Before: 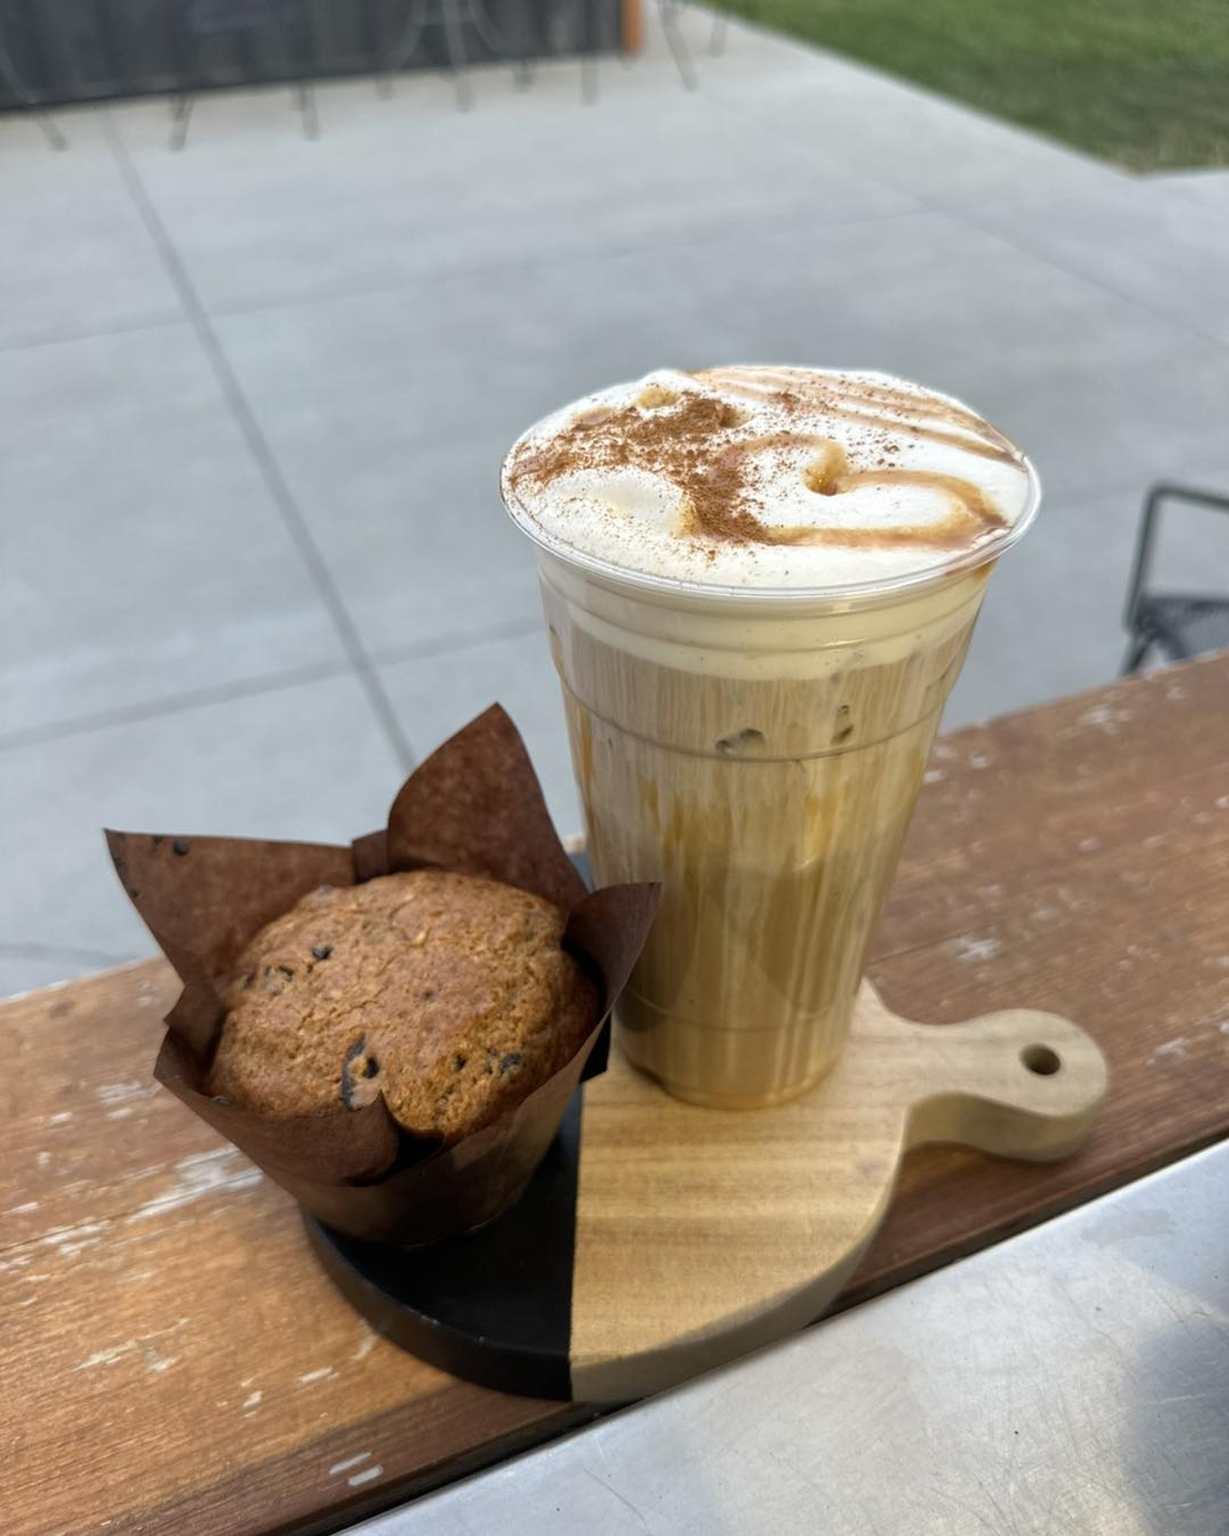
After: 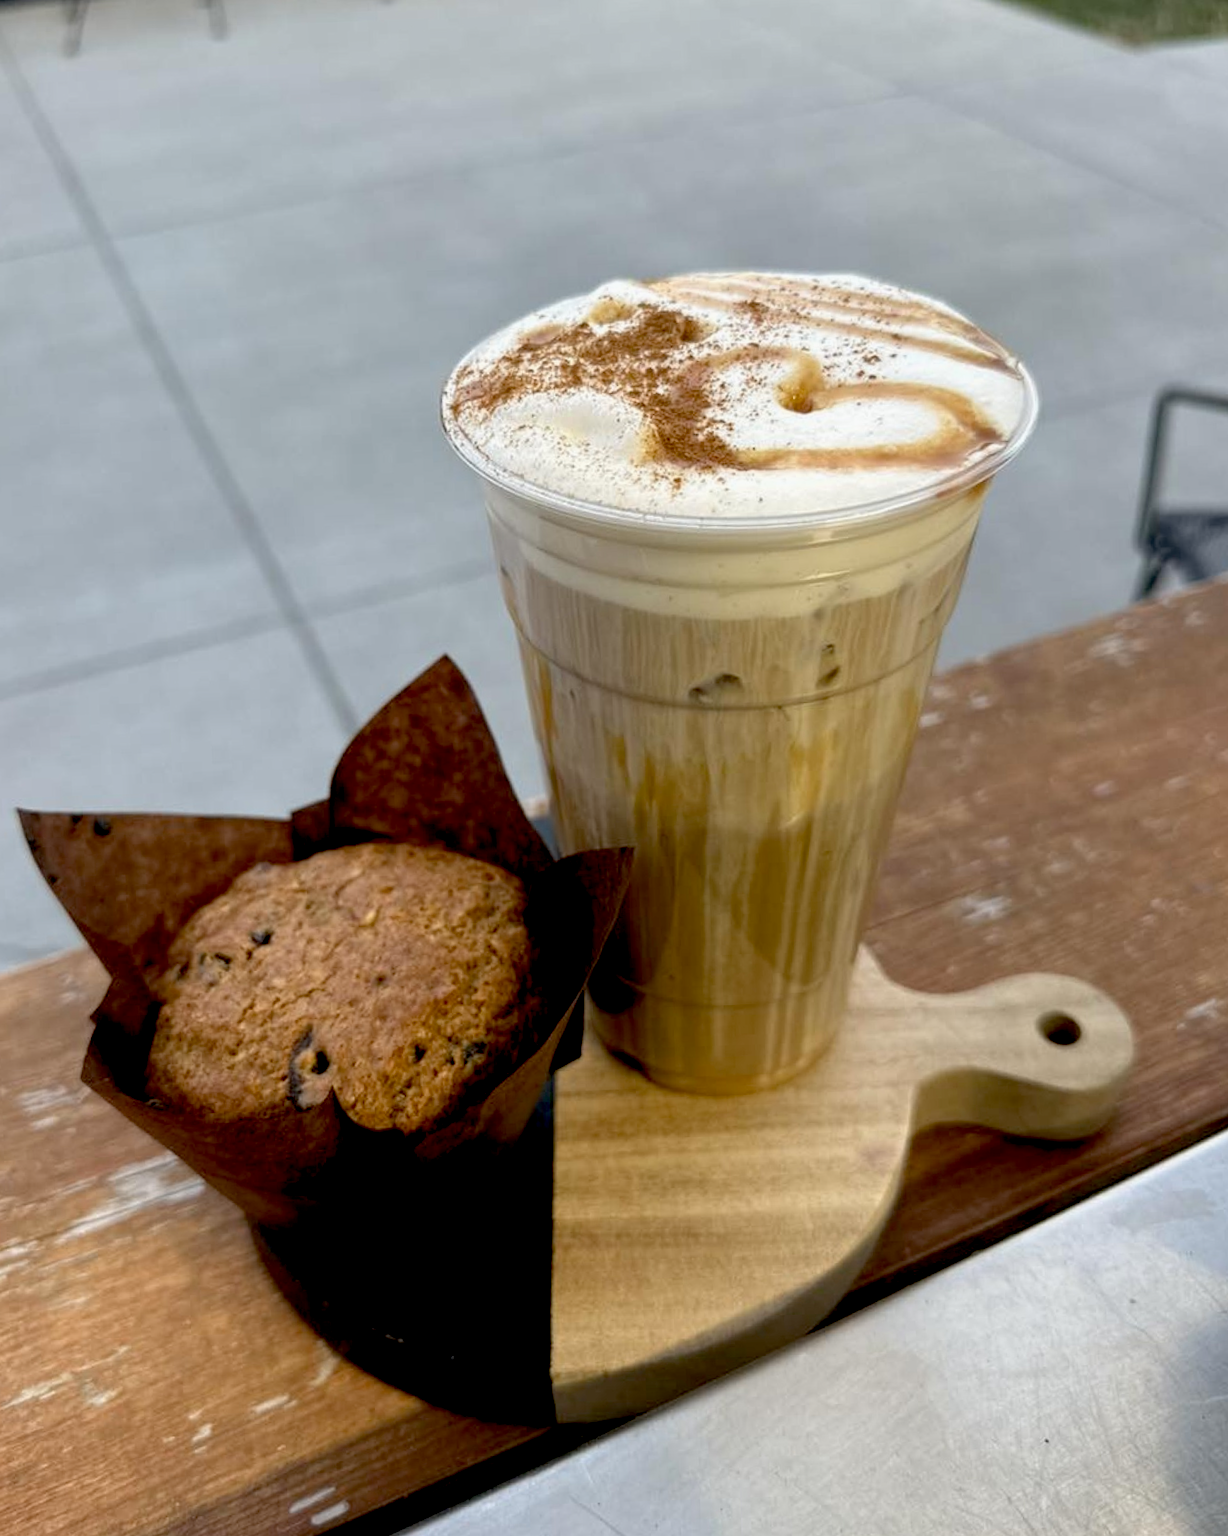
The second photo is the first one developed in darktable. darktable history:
crop and rotate: angle 1.96°, left 5.673%, top 5.673%
exposure: black level correction 0.029, exposure -0.073 EV, compensate highlight preservation false
